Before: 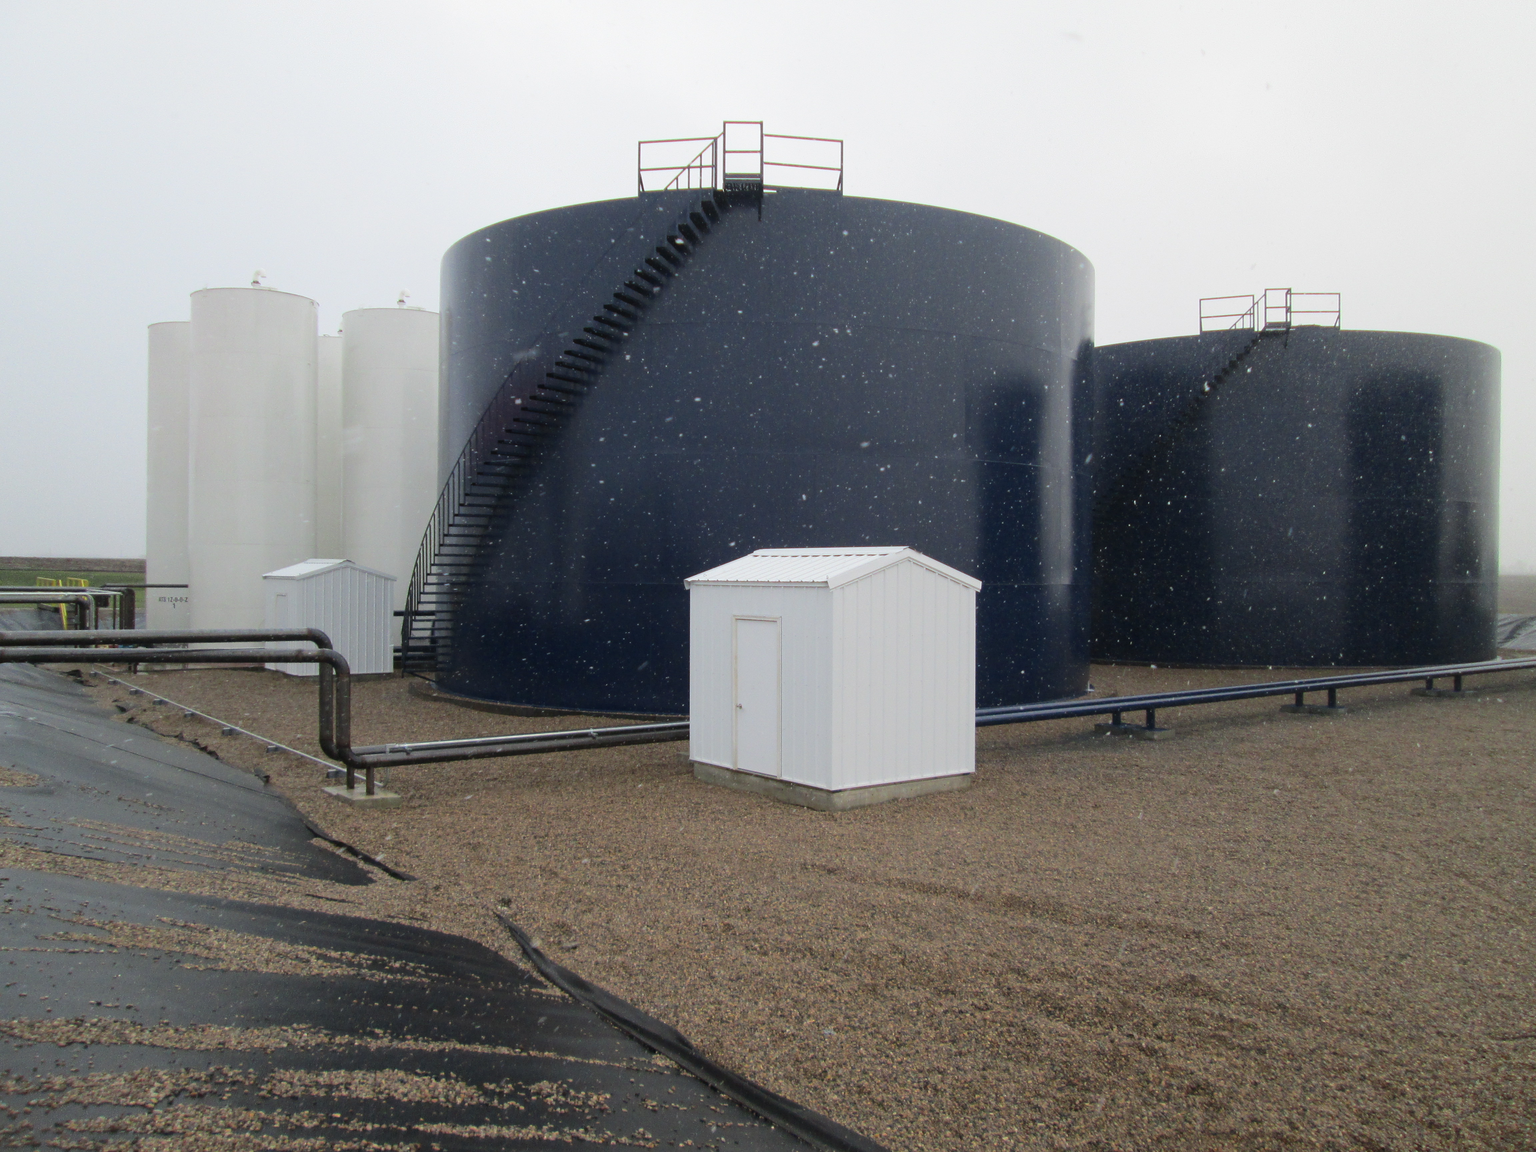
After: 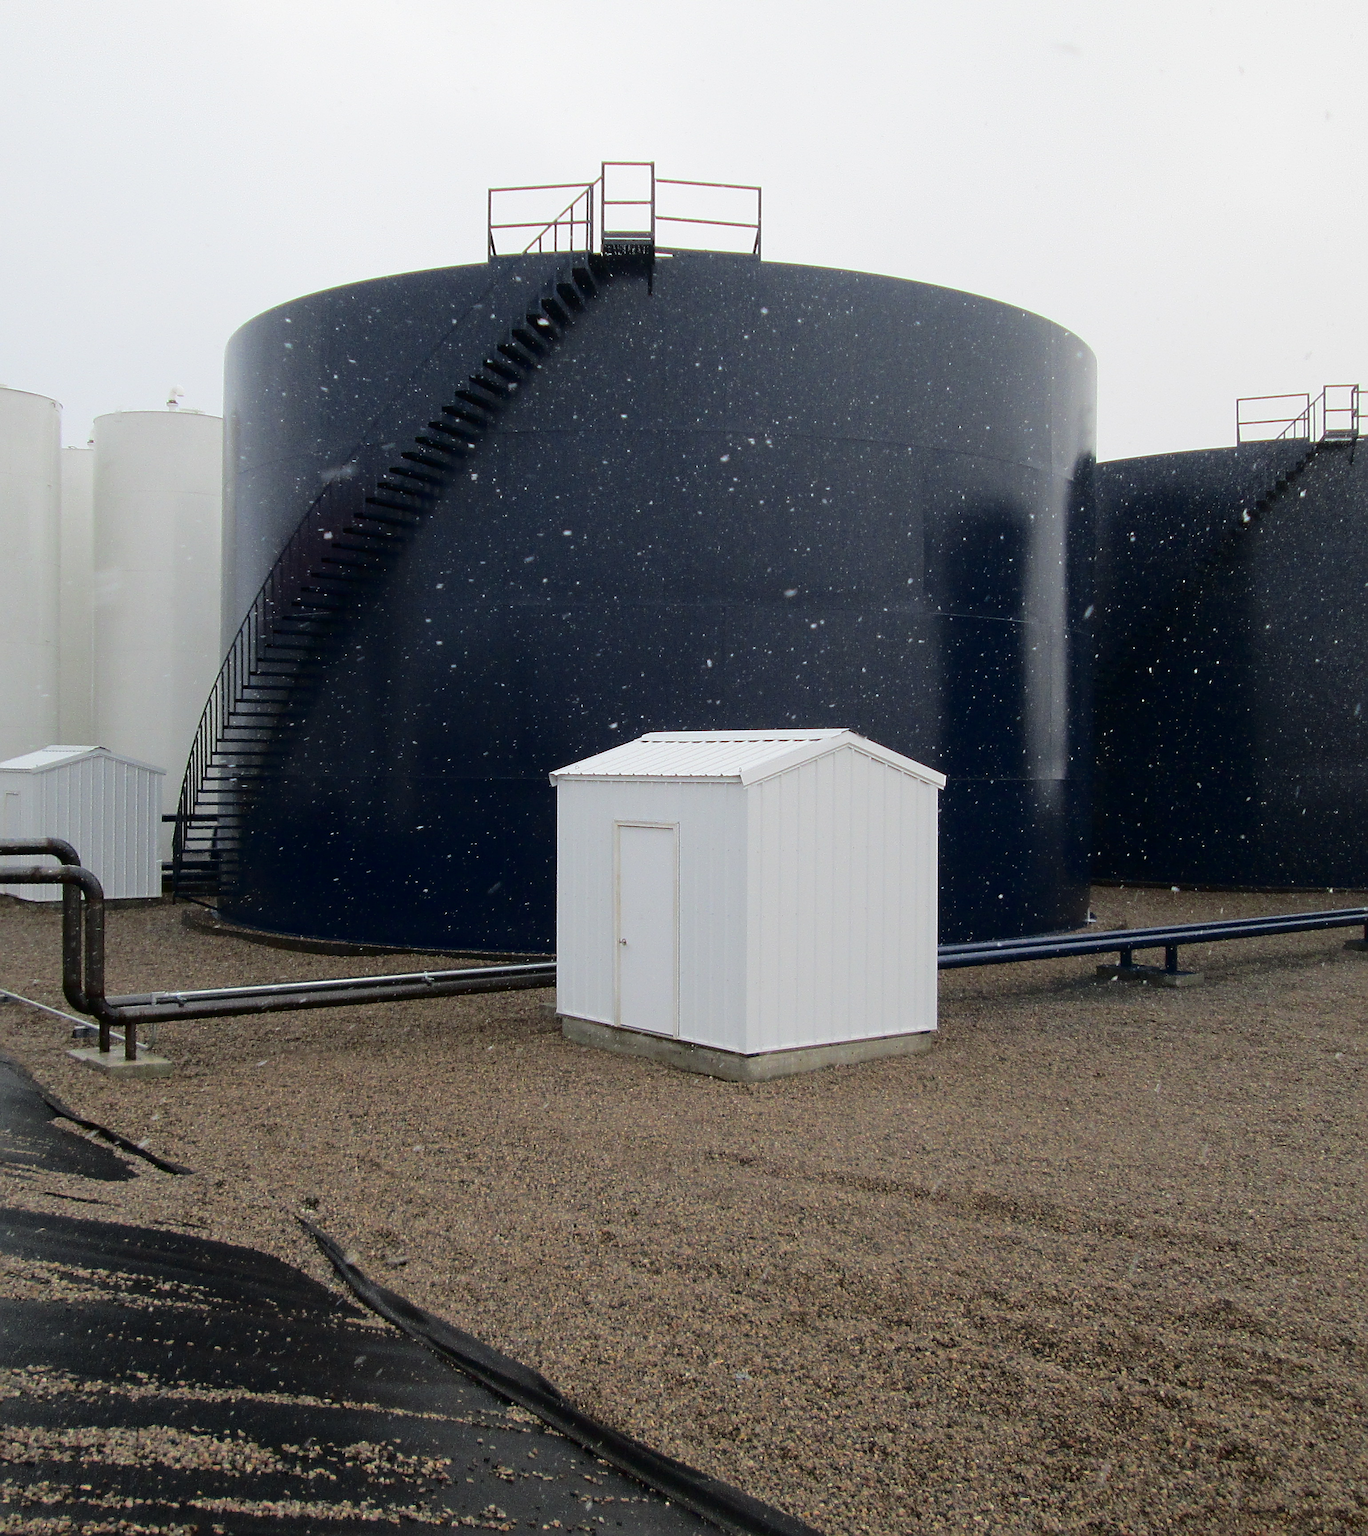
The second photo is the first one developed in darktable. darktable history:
fill light: exposure -2 EV, width 8.6
crop and rotate: left 17.732%, right 15.423%
sharpen: radius 2.543, amount 0.636
